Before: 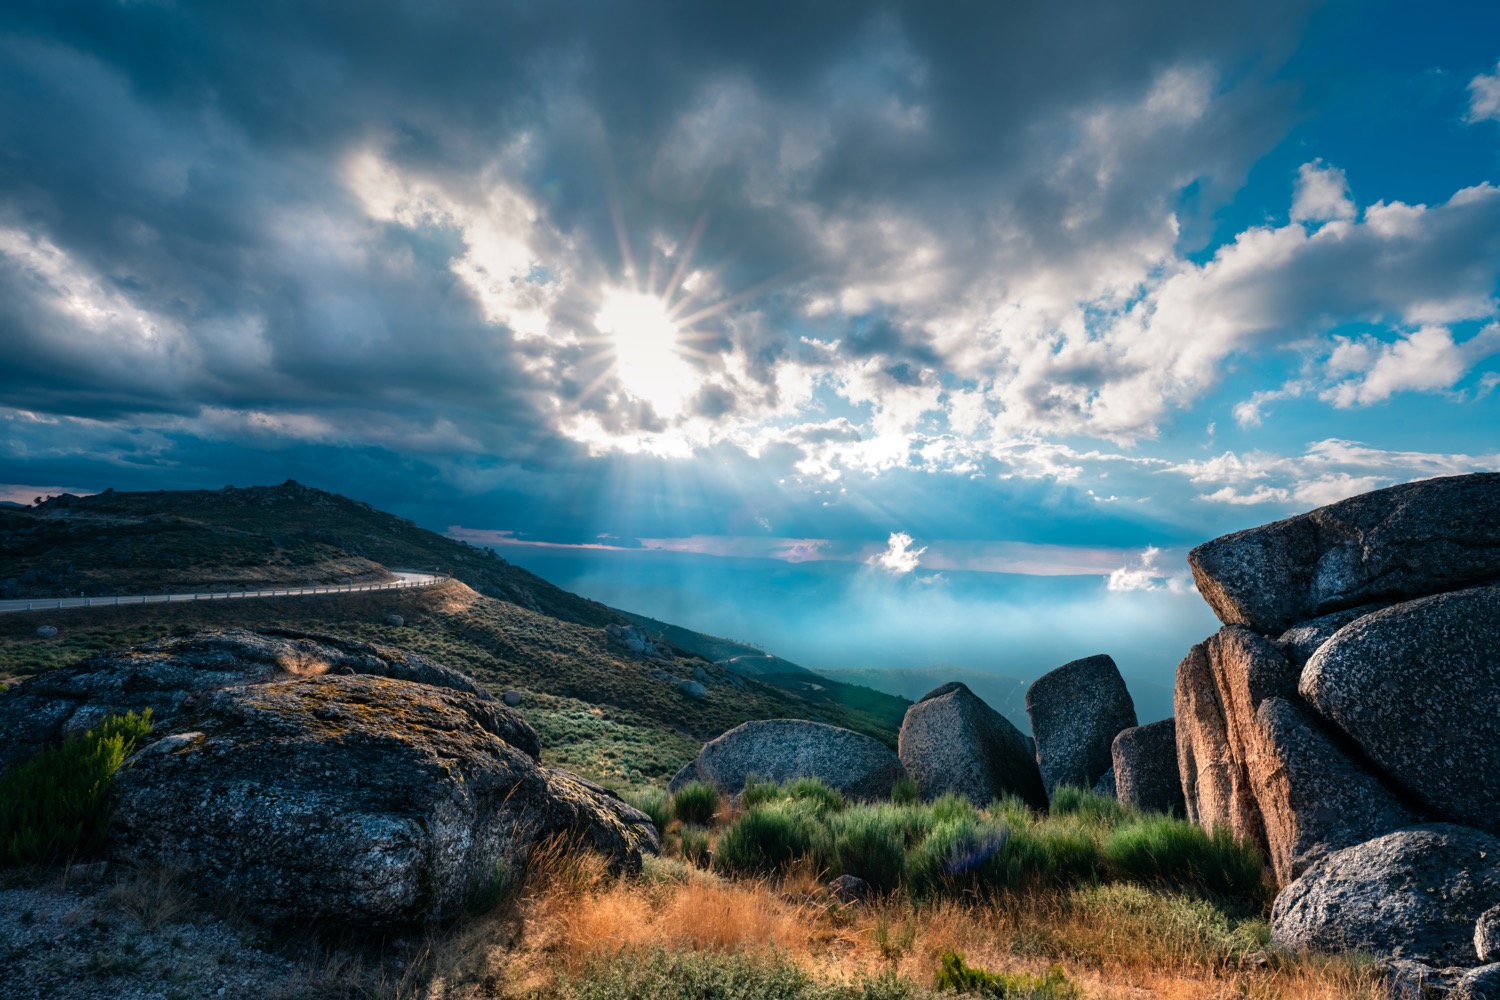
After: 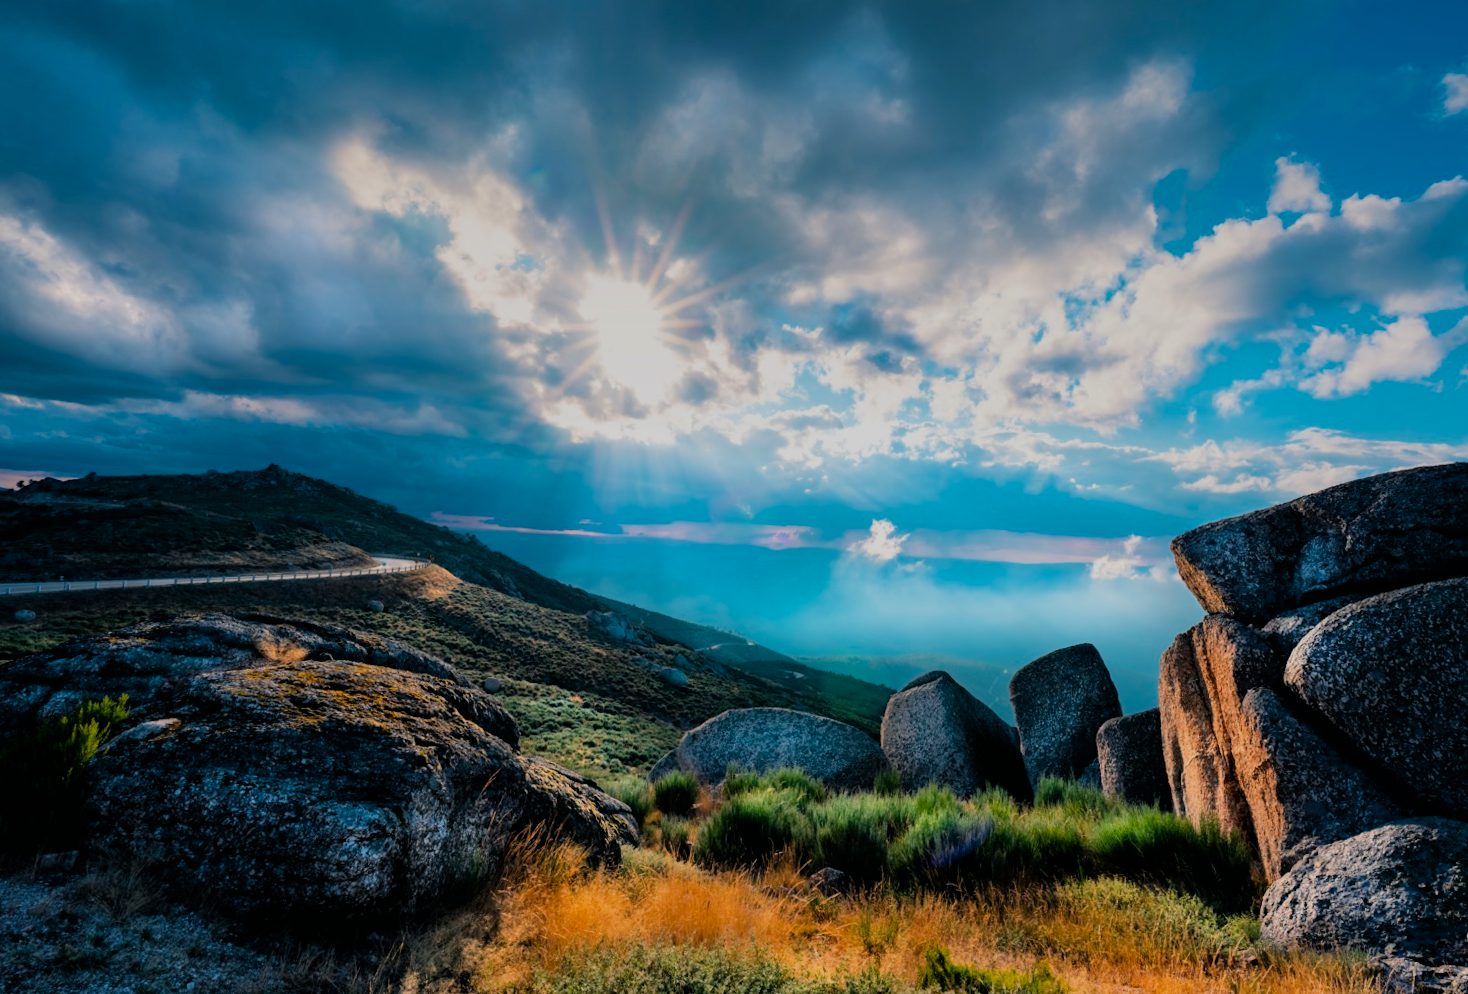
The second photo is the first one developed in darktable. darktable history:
filmic rgb: black relative exposure -7.15 EV, white relative exposure 5.36 EV, hardness 3.02, color science v6 (2022)
color balance rgb: perceptual saturation grading › global saturation 25%, global vibrance 20%
rotate and perspective: rotation 0.226°, lens shift (vertical) -0.042, crop left 0.023, crop right 0.982, crop top 0.006, crop bottom 0.994
